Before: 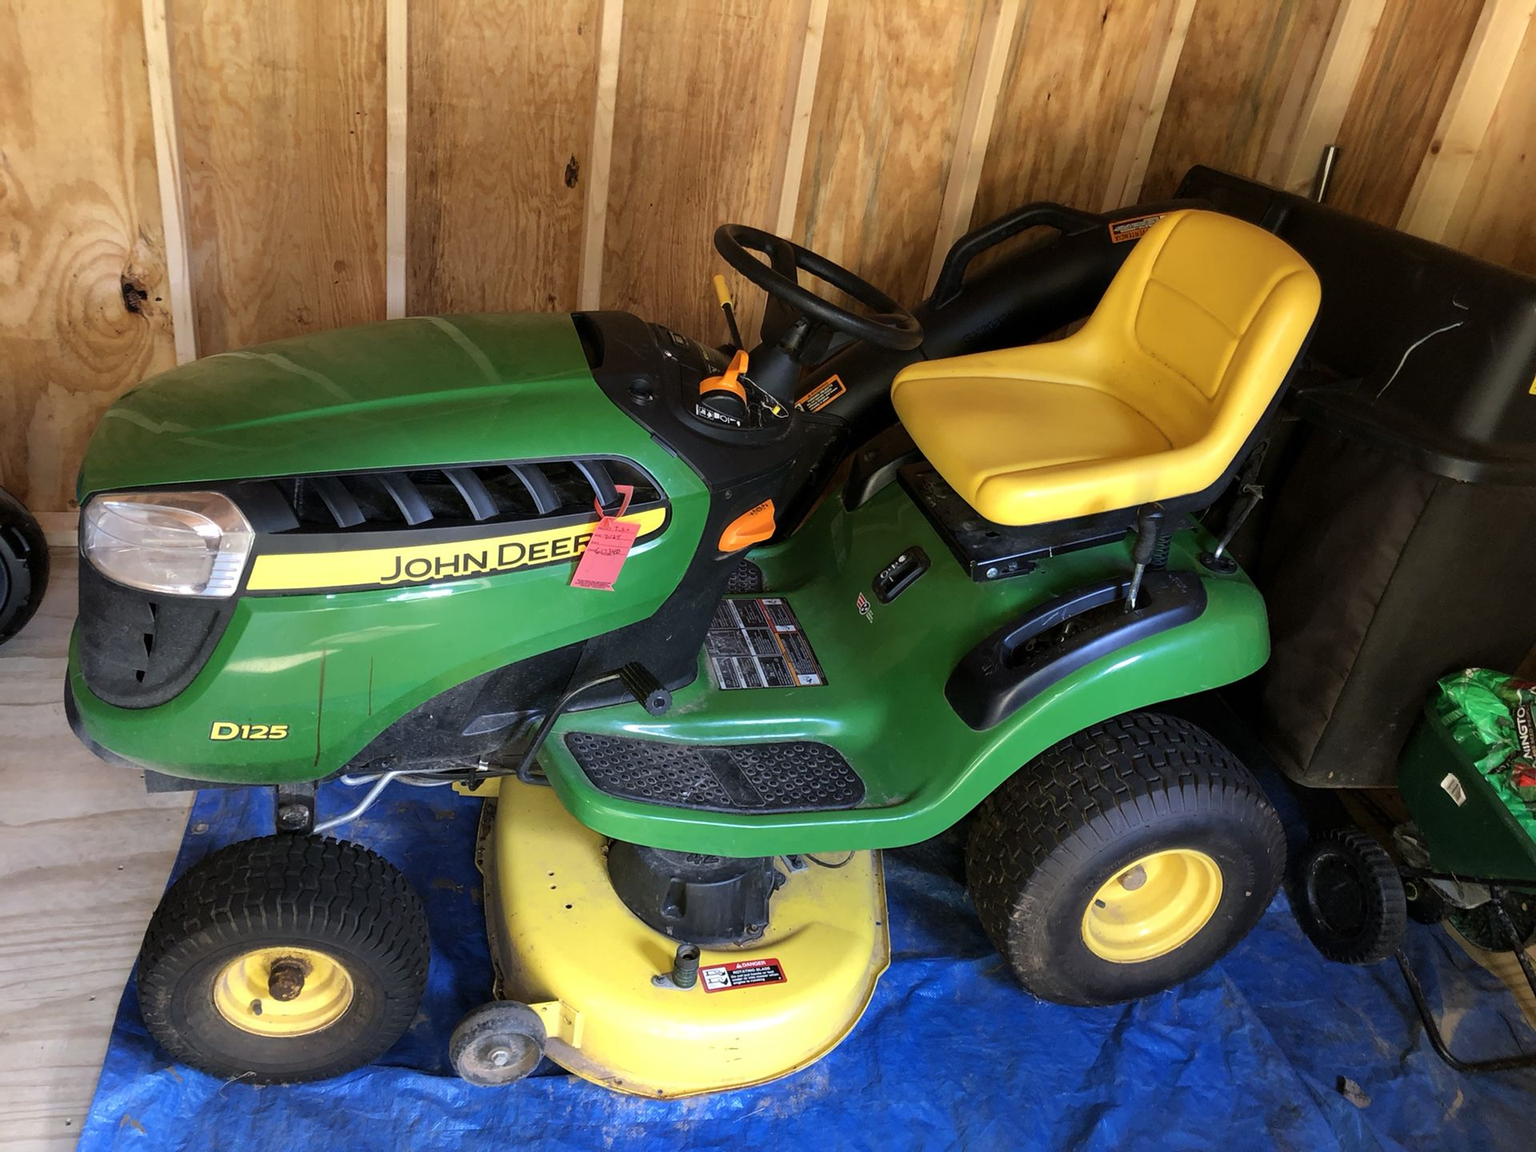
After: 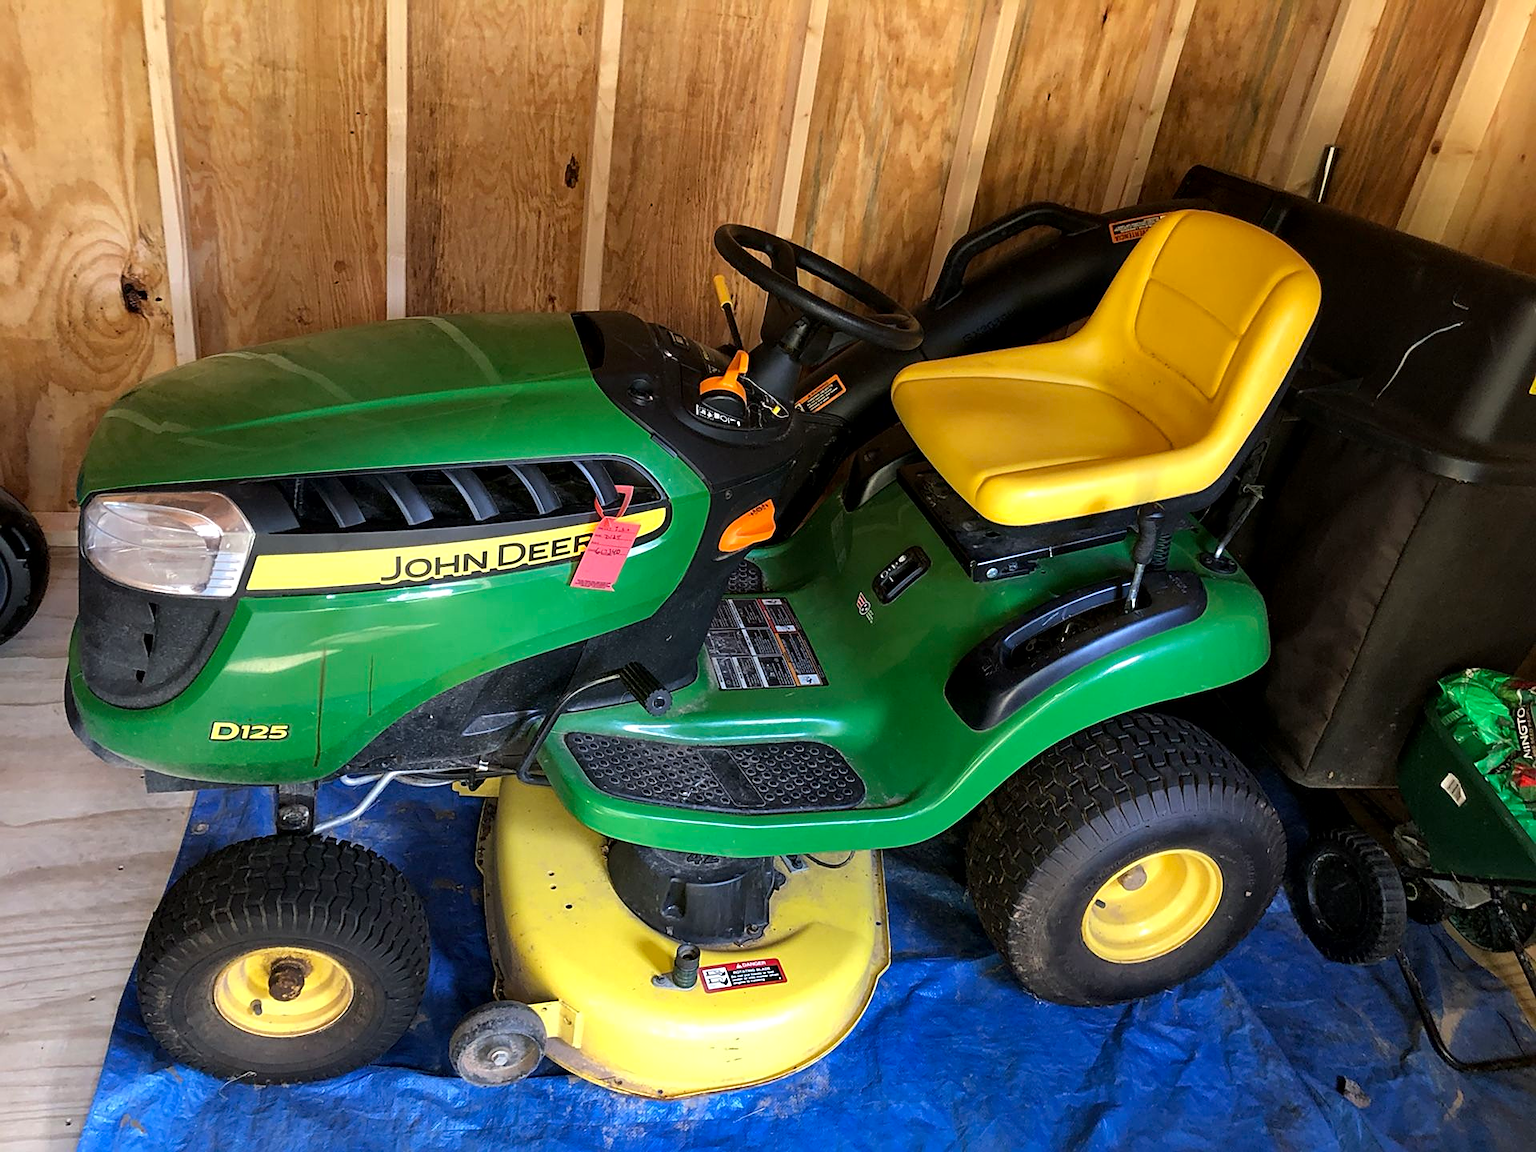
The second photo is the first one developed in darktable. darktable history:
local contrast: mode bilateral grid, contrast 25, coarseness 51, detail 122%, midtone range 0.2
sharpen: on, module defaults
